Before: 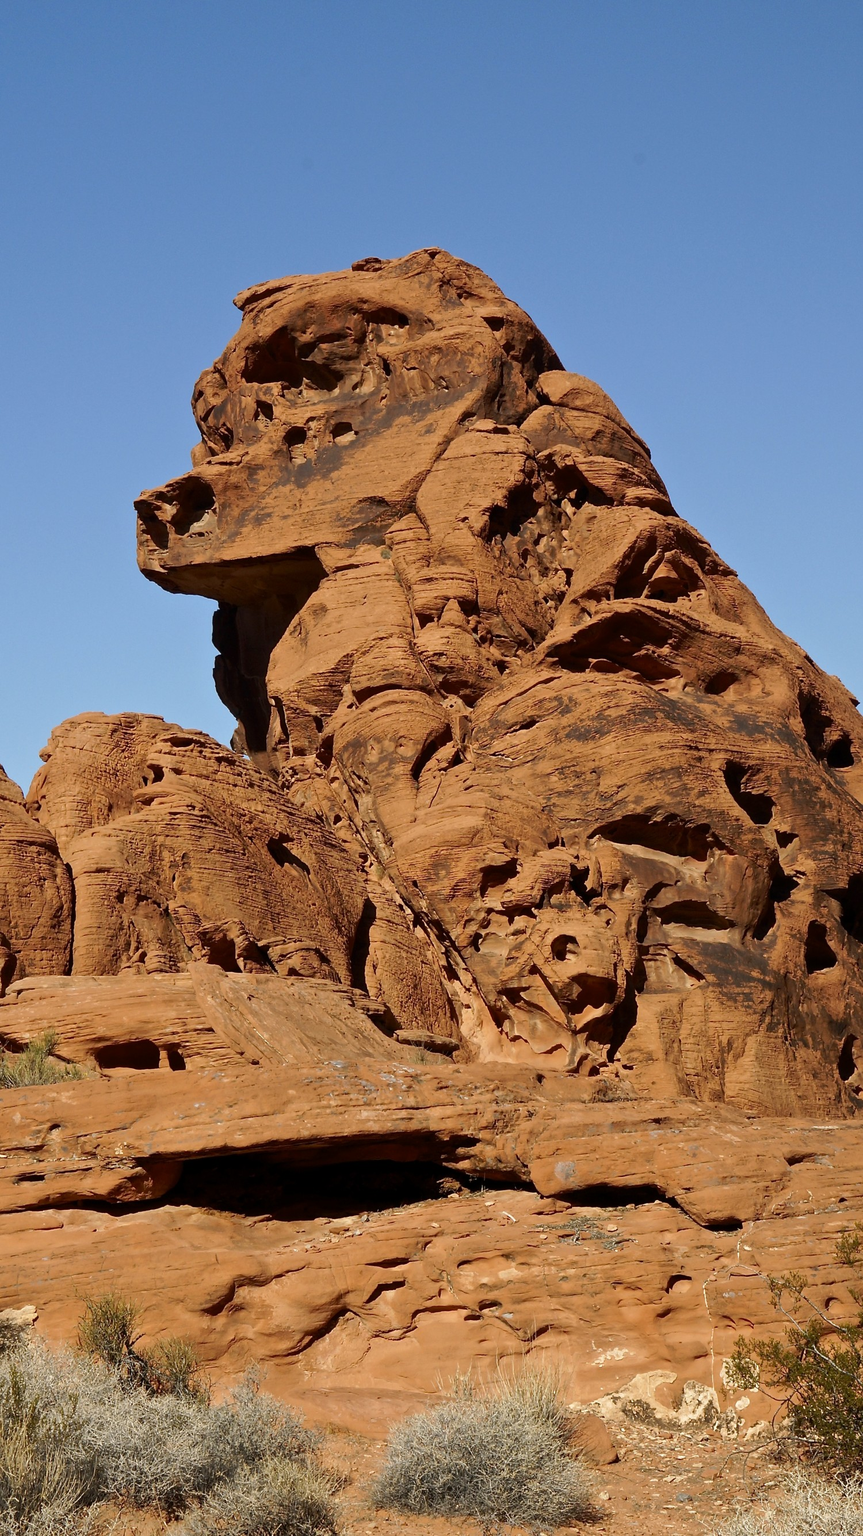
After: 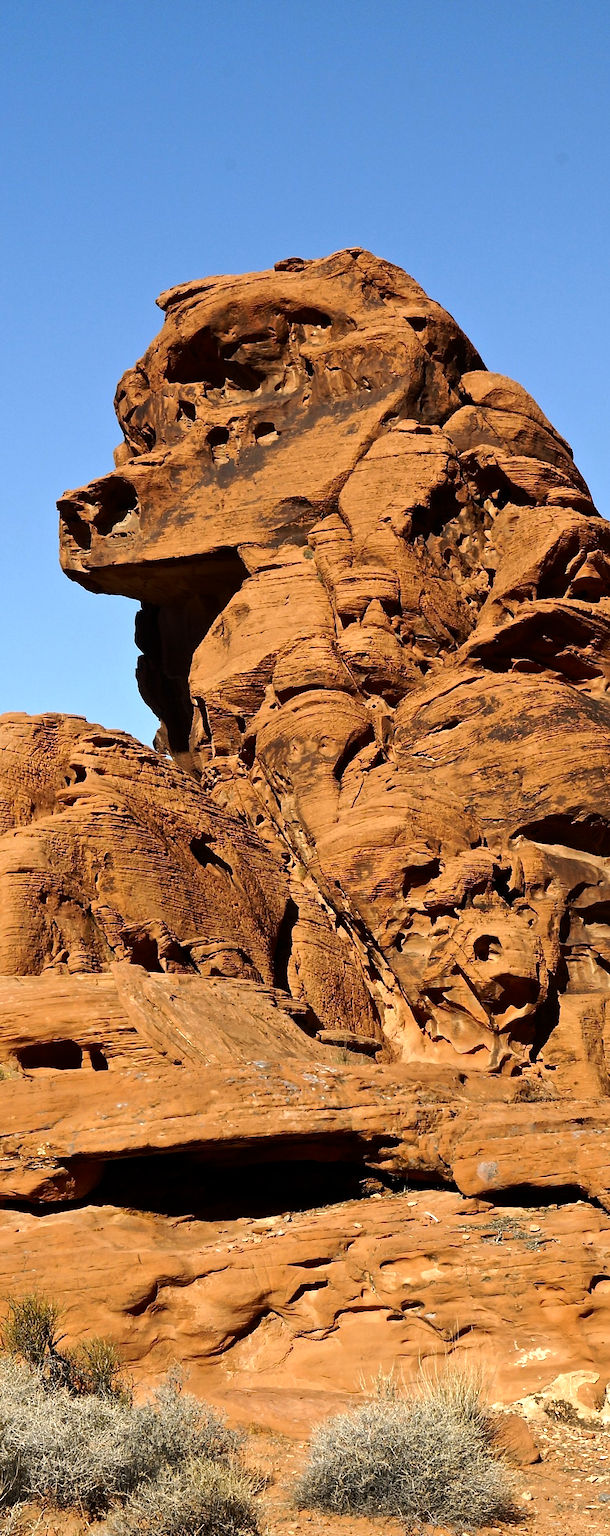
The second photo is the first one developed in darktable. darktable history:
crop and rotate: left 9.061%, right 20.142%
color balance: contrast 8.5%, output saturation 105%
tone equalizer: -8 EV -0.417 EV, -7 EV -0.389 EV, -6 EV -0.333 EV, -5 EV -0.222 EV, -3 EV 0.222 EV, -2 EV 0.333 EV, -1 EV 0.389 EV, +0 EV 0.417 EV, edges refinement/feathering 500, mask exposure compensation -1.57 EV, preserve details no
